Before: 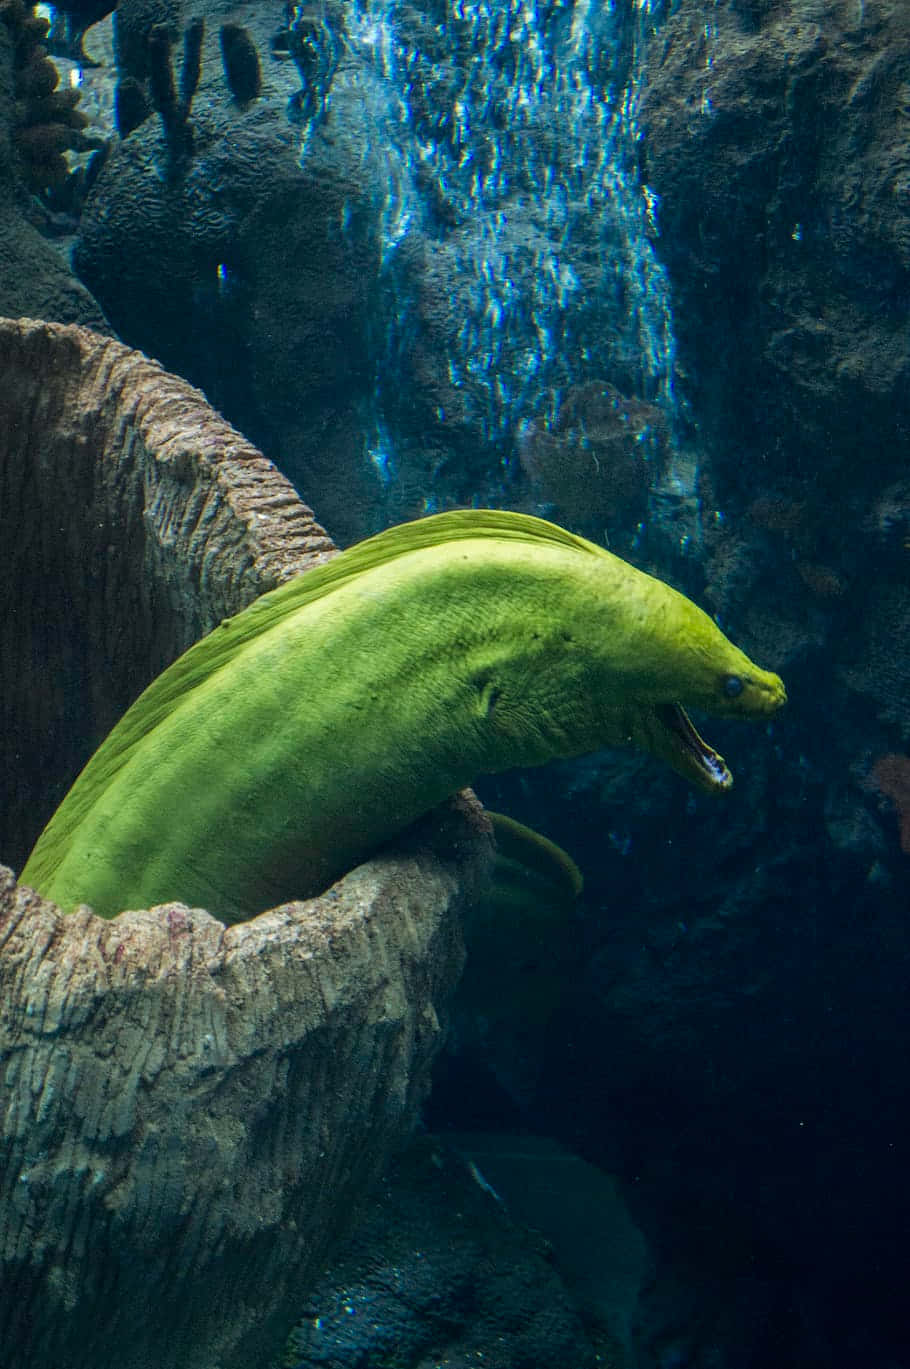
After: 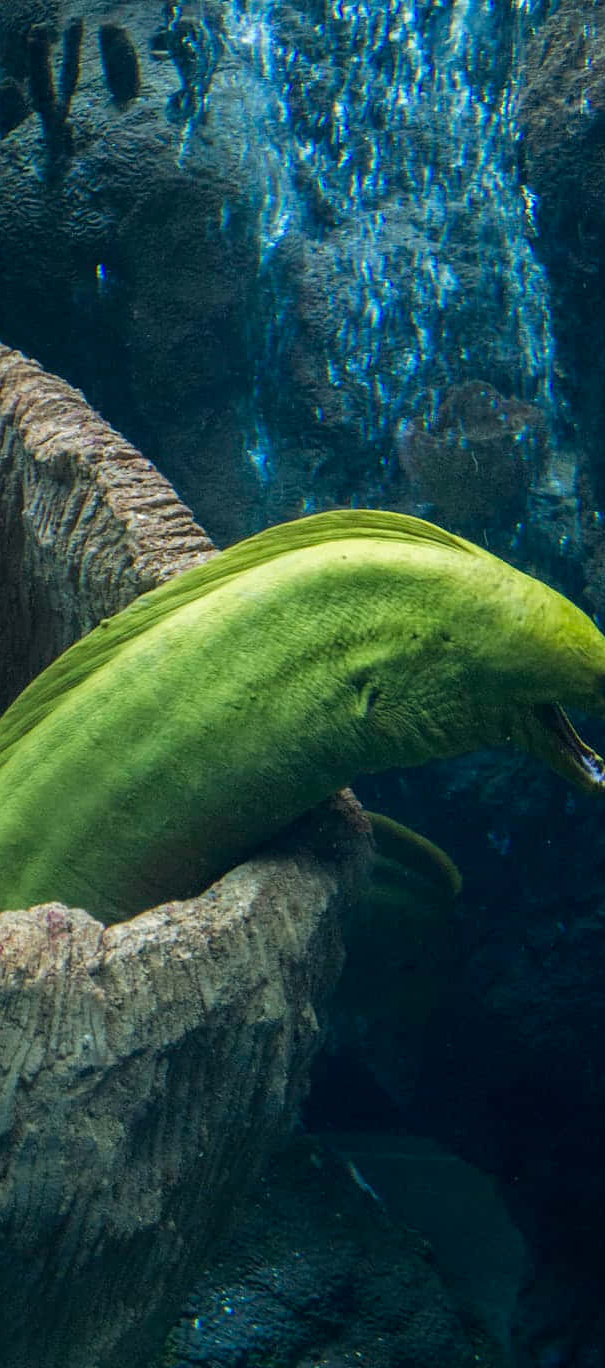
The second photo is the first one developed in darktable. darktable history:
crop and rotate: left 13.37%, right 20.05%
